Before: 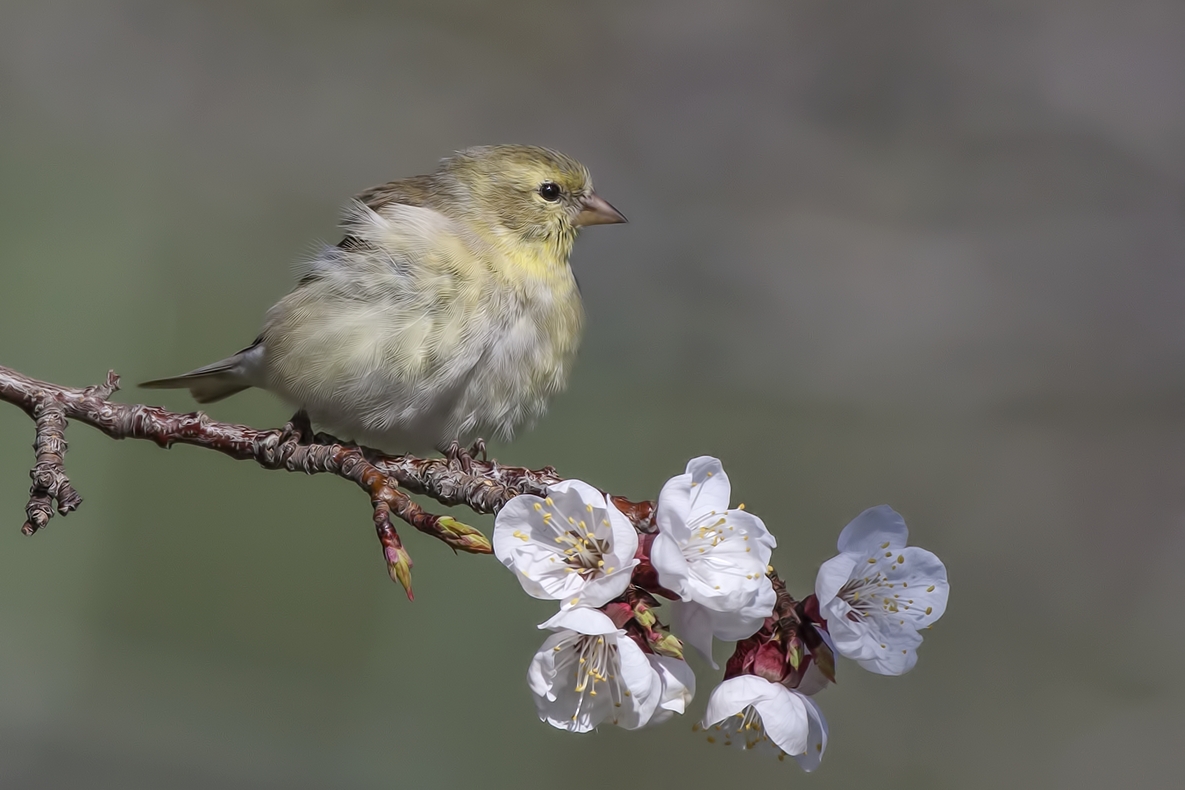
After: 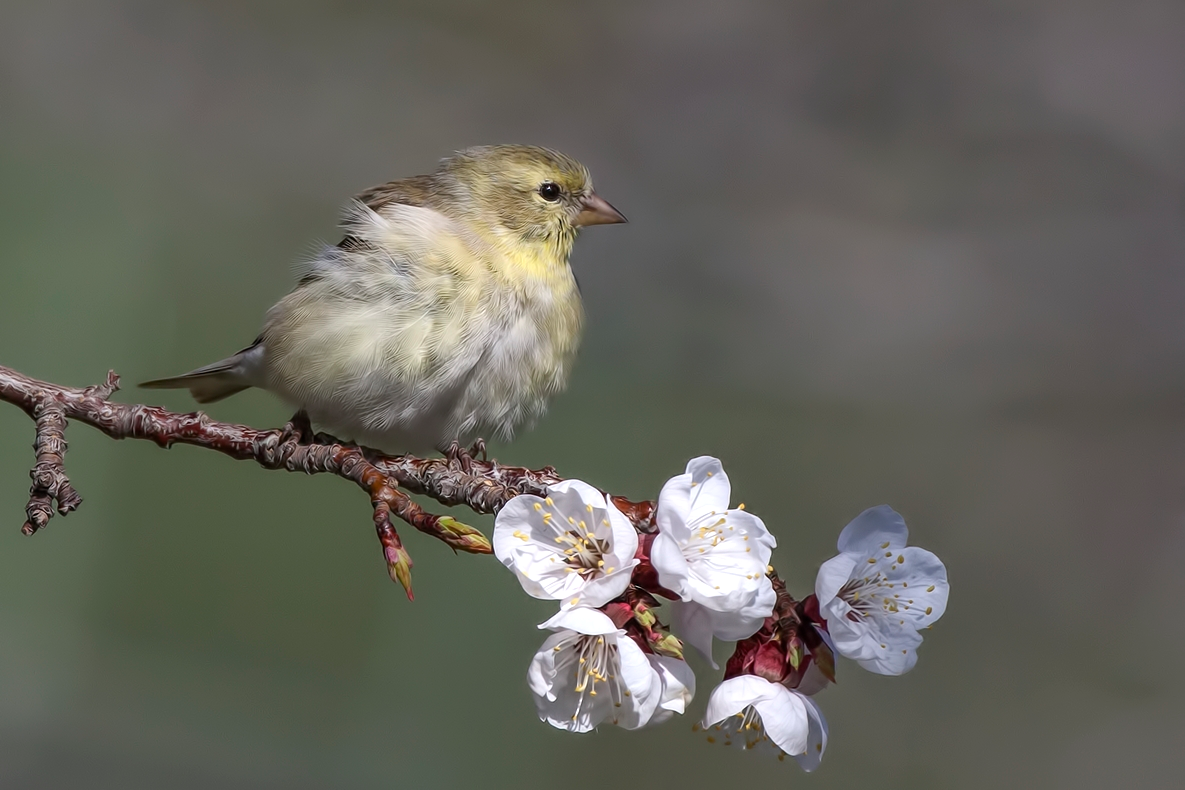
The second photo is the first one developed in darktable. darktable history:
tone equalizer: -8 EV 0 EV, -7 EV 0.003 EV, -6 EV -0.003 EV, -5 EV -0.014 EV, -4 EV -0.085 EV, -3 EV -0.203 EV, -2 EV -0.248 EV, -1 EV 0.102 EV, +0 EV 0.322 EV
